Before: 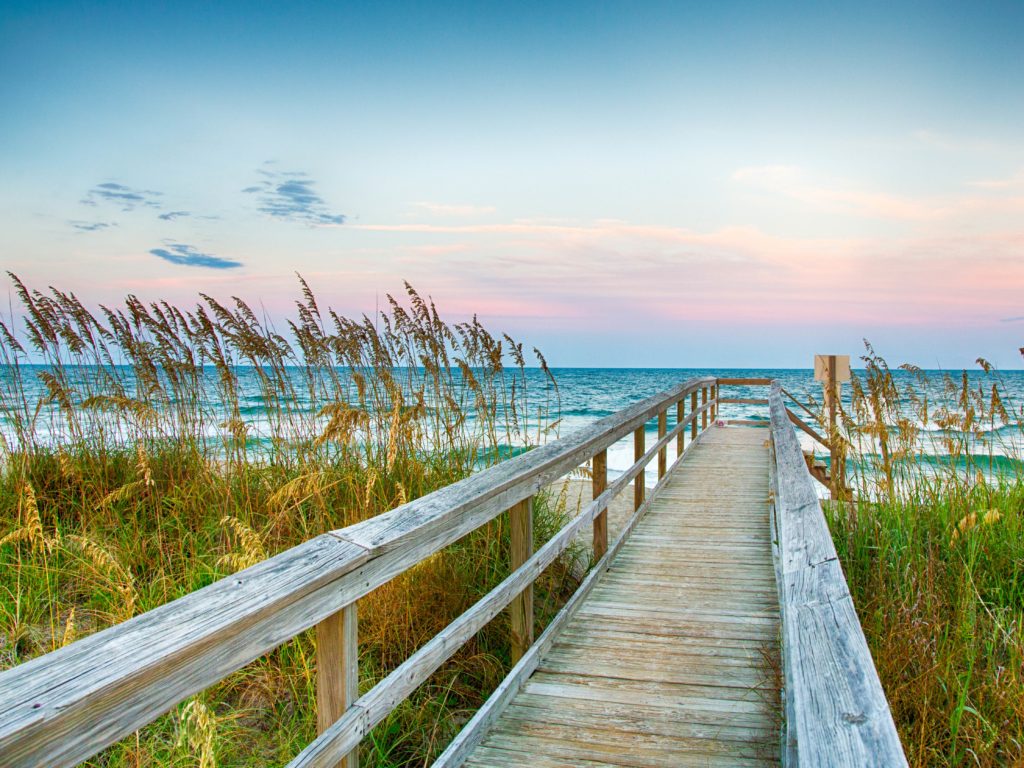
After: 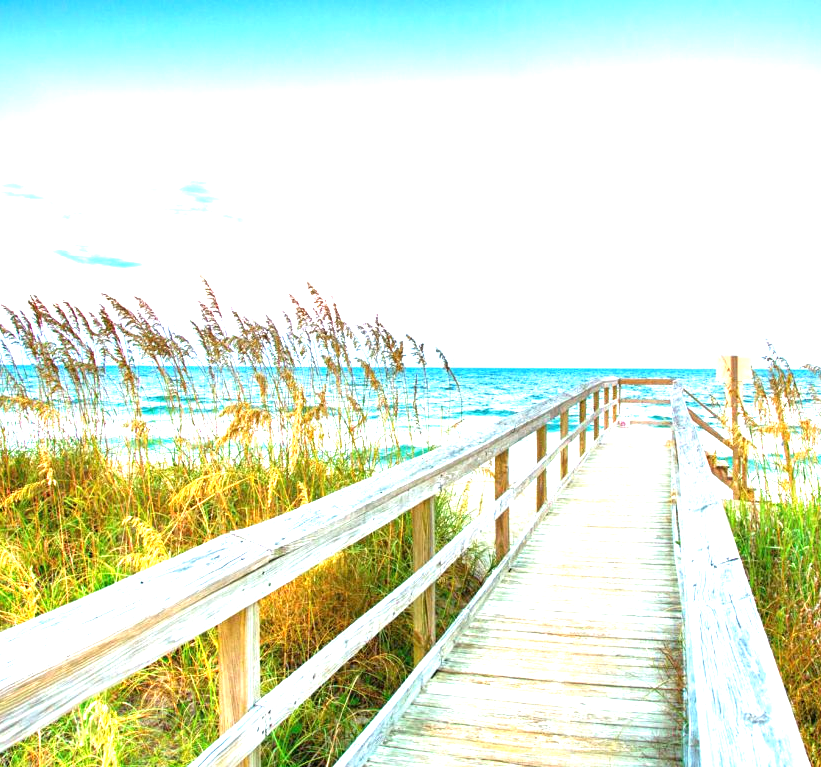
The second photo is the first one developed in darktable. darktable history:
crop and rotate: left 9.597%, right 10.195%
exposure: black level correction 0, exposure 1.741 EV, compensate exposure bias true, compensate highlight preservation false
